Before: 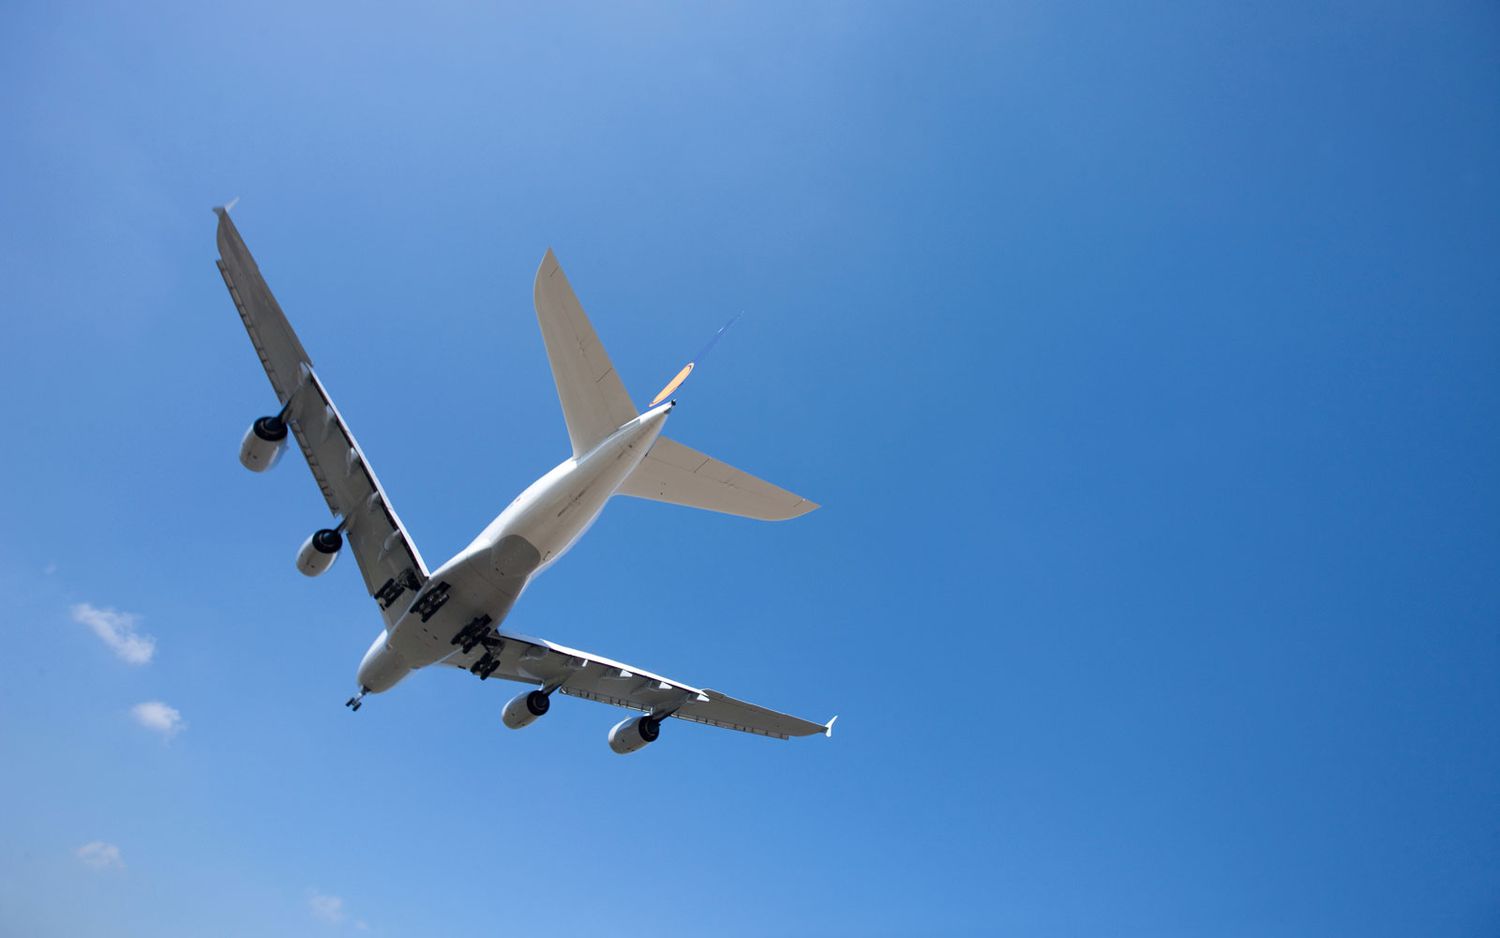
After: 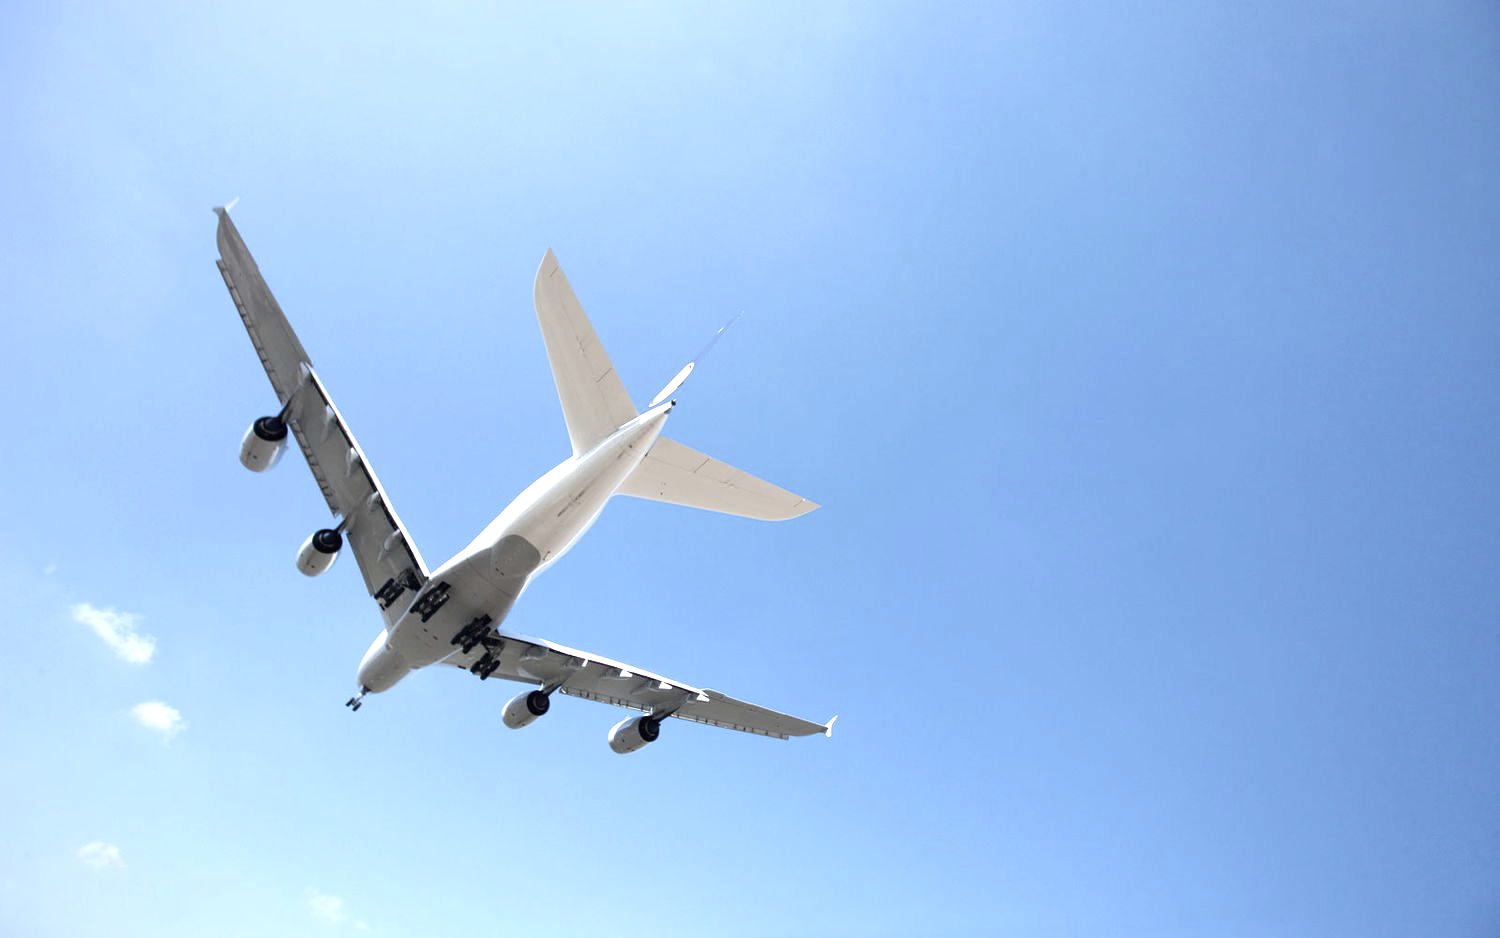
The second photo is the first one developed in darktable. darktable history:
contrast brightness saturation: contrast 0.1, saturation -0.36
exposure: black level correction 0, exposure 1.1 EV, compensate exposure bias true, compensate highlight preservation false
